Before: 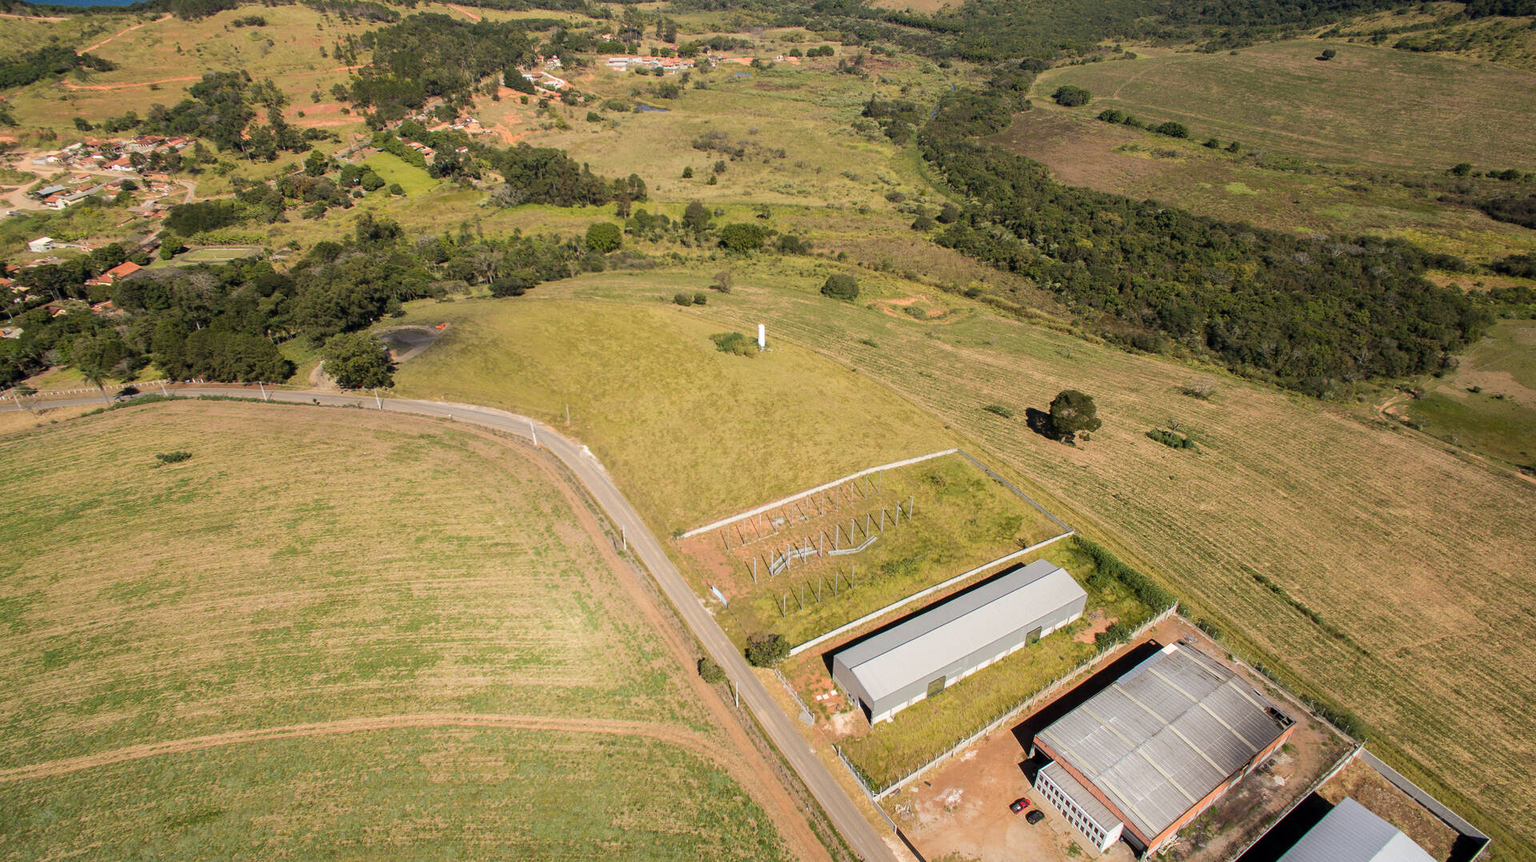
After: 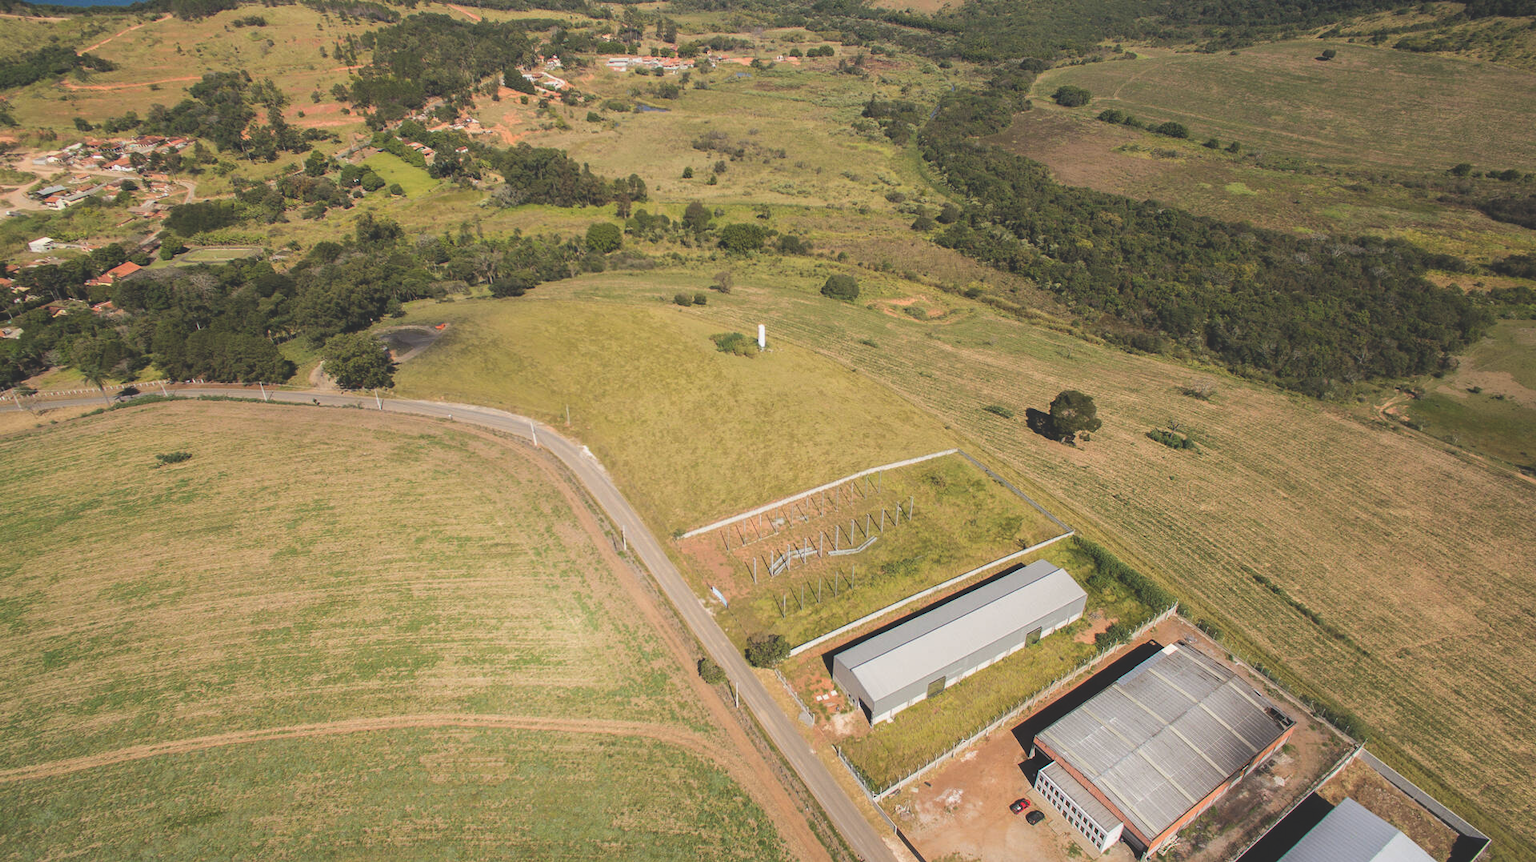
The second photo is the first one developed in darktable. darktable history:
exposure: black level correction -0.026, exposure -0.121 EV, compensate highlight preservation false
